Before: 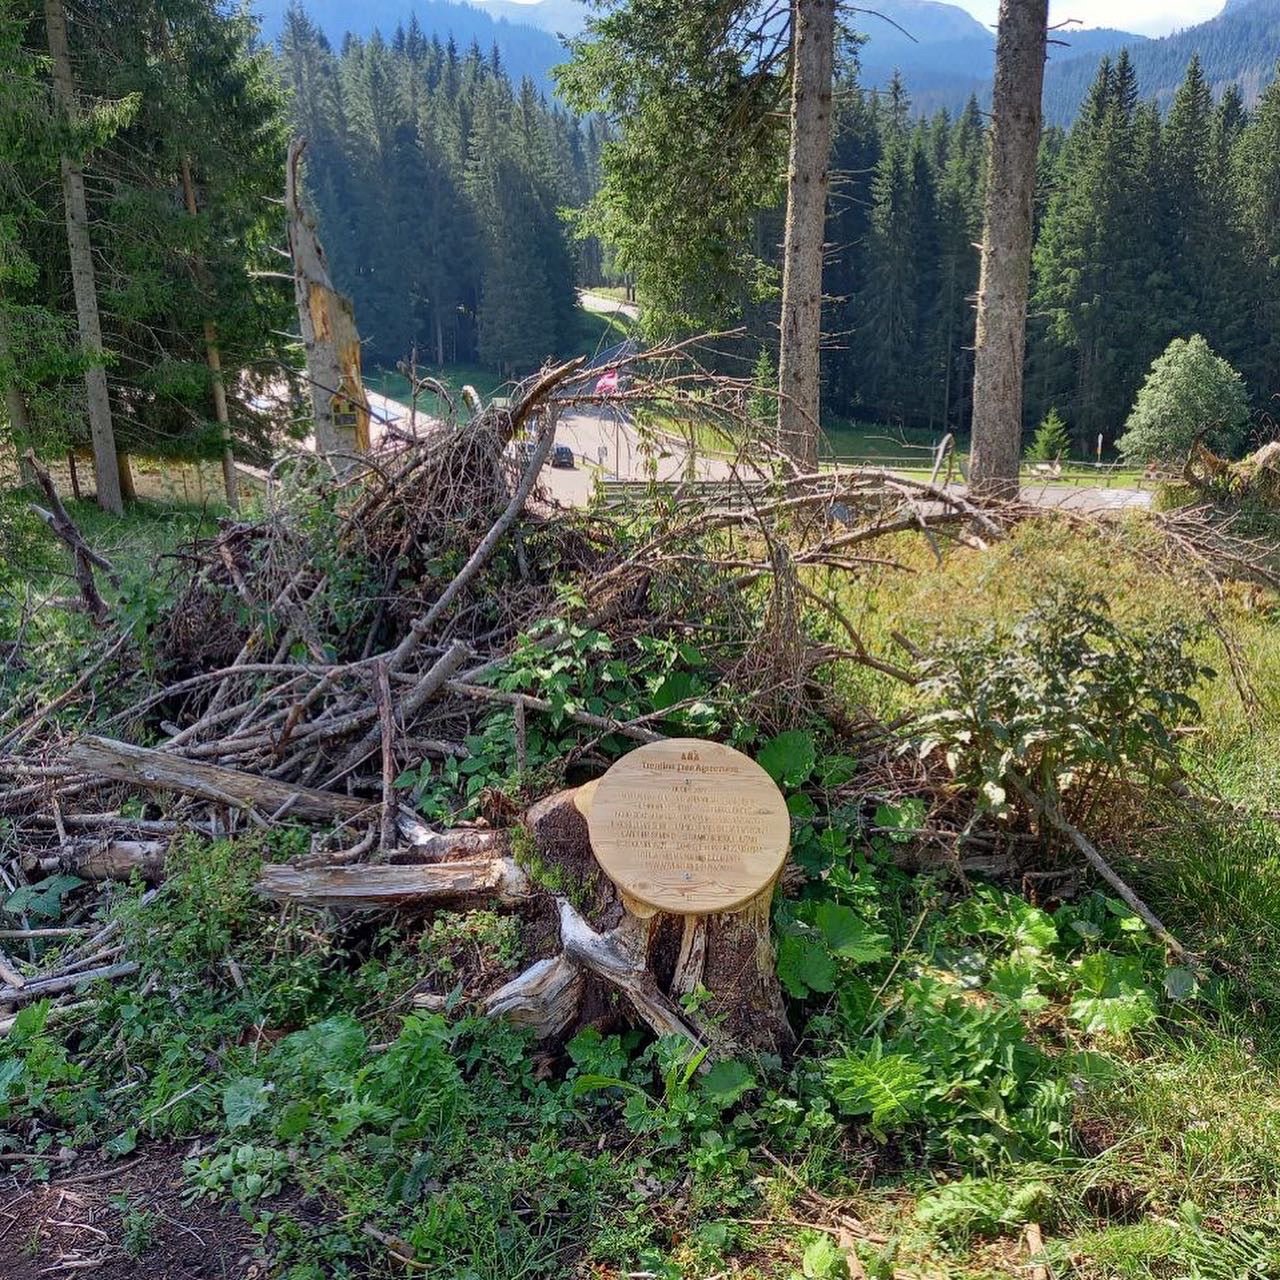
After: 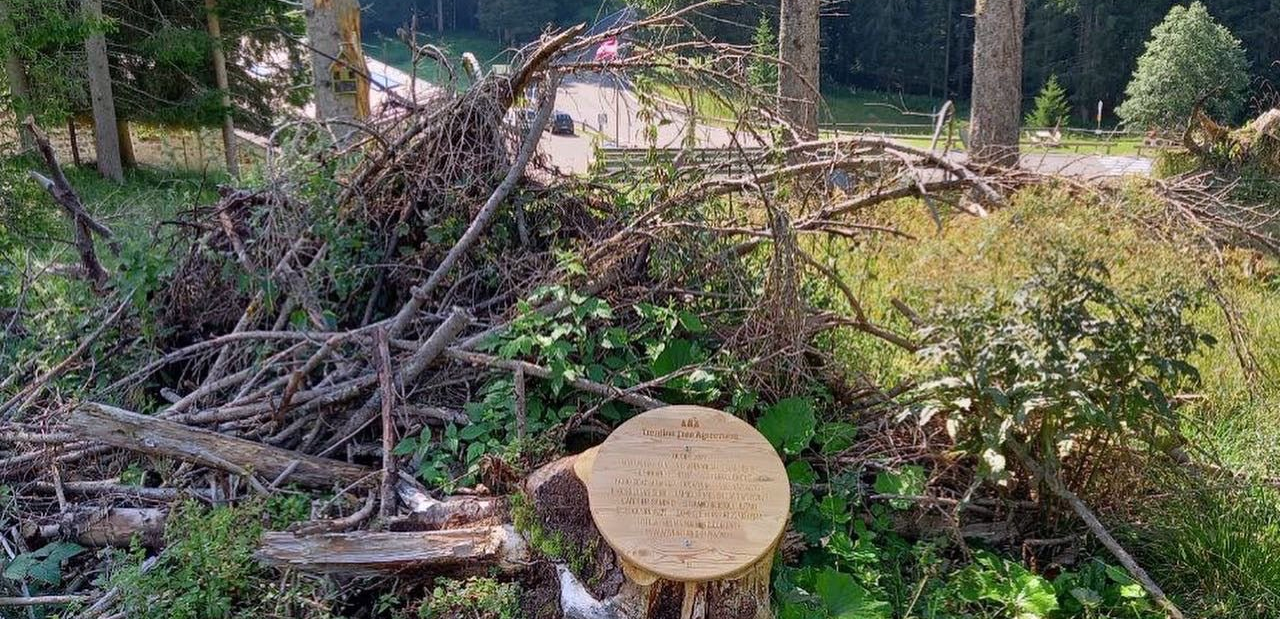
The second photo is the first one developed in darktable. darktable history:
crop and rotate: top 26.056%, bottom 25.543%
white balance: red 1.009, blue 1.027
